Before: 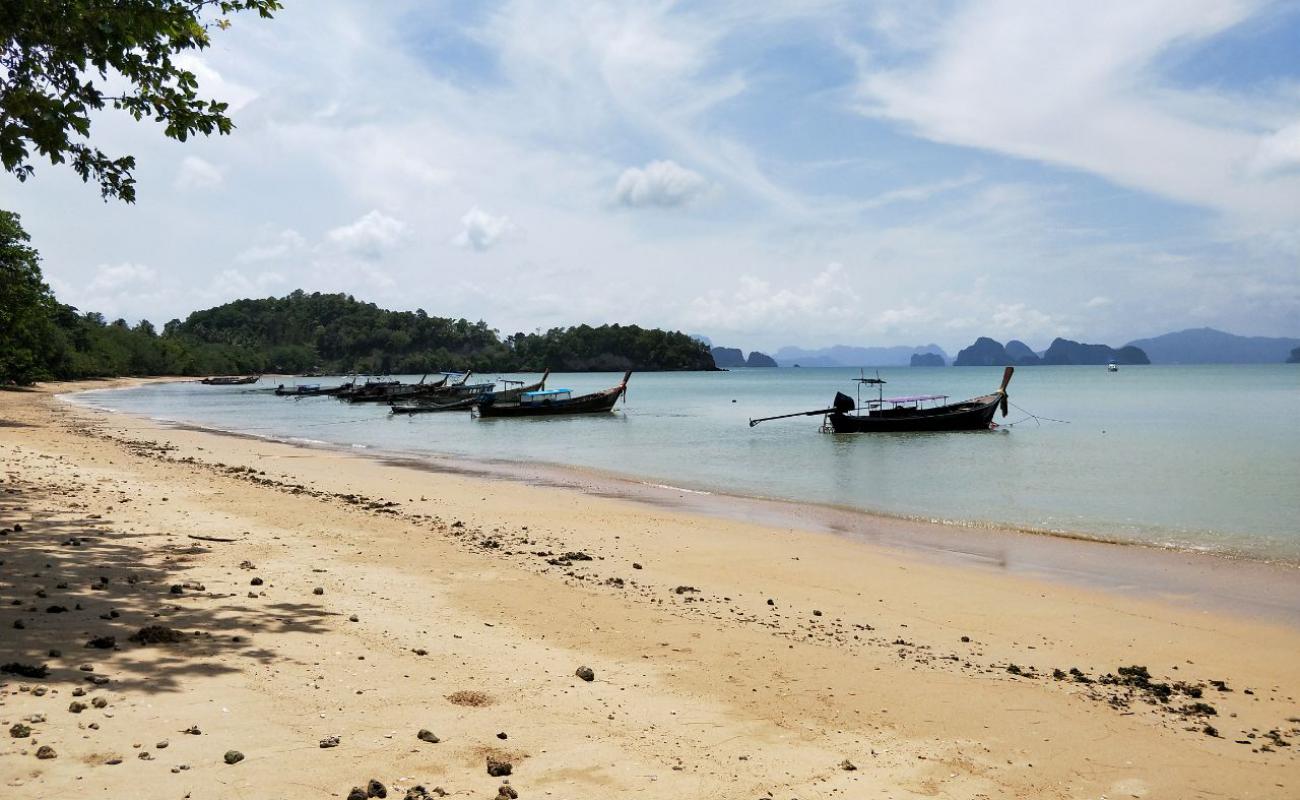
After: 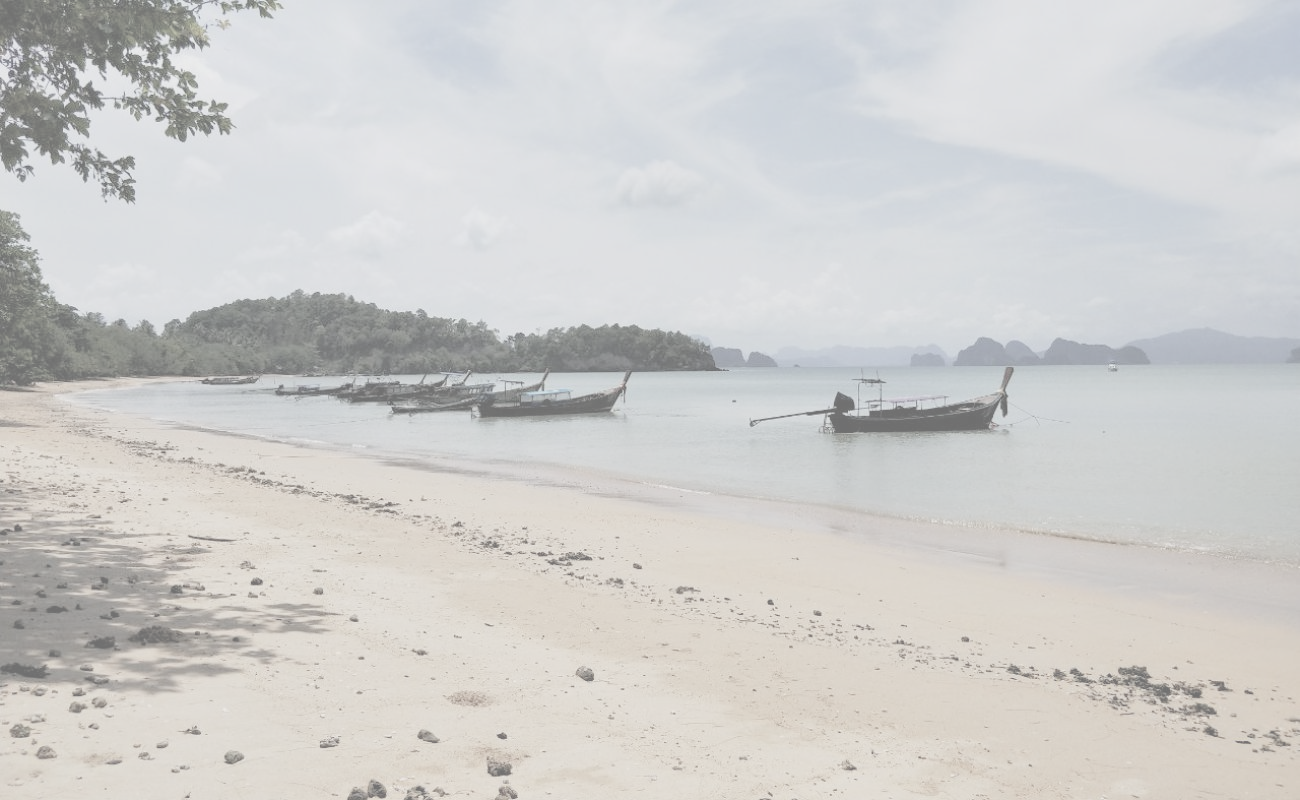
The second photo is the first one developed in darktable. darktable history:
contrast brightness saturation: contrast -0.31, brightness 0.734, saturation -0.783
